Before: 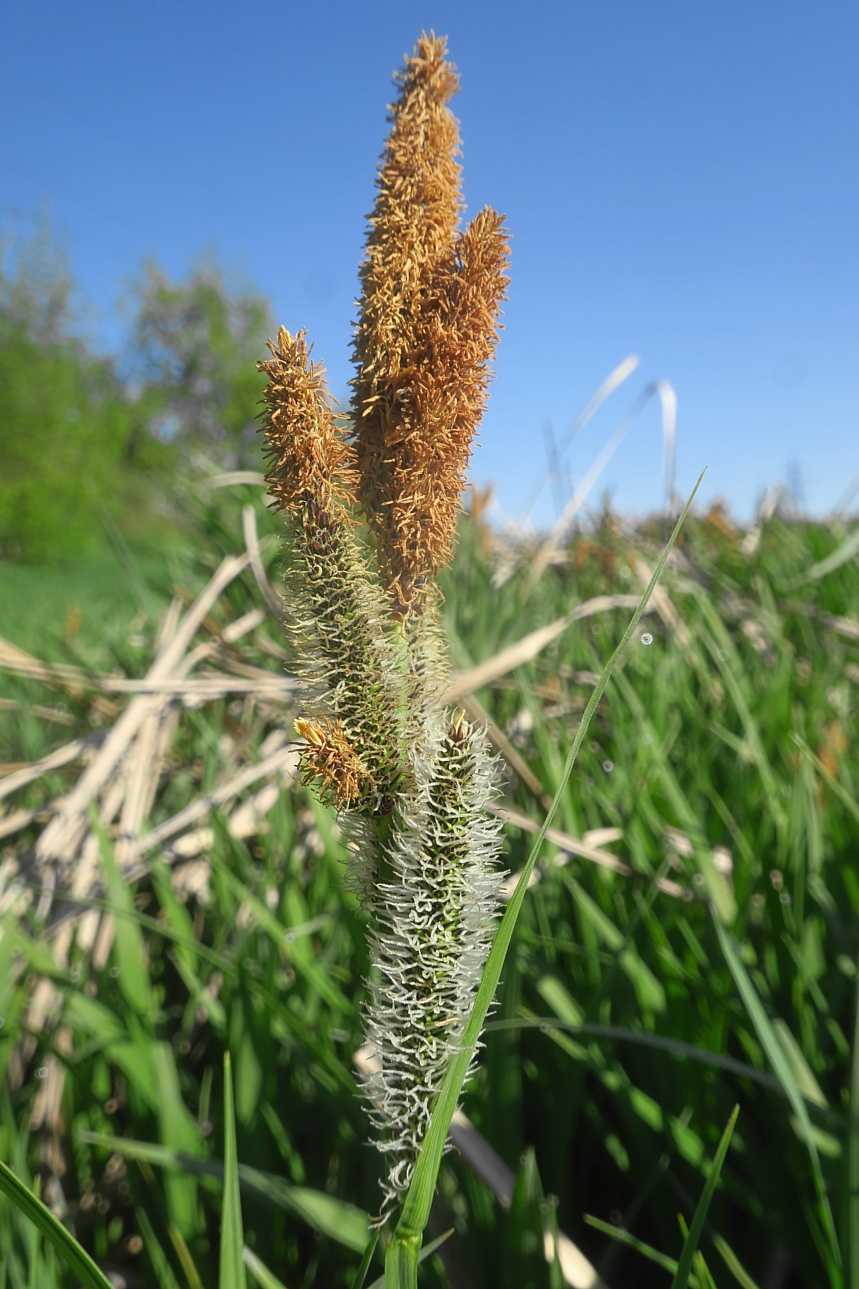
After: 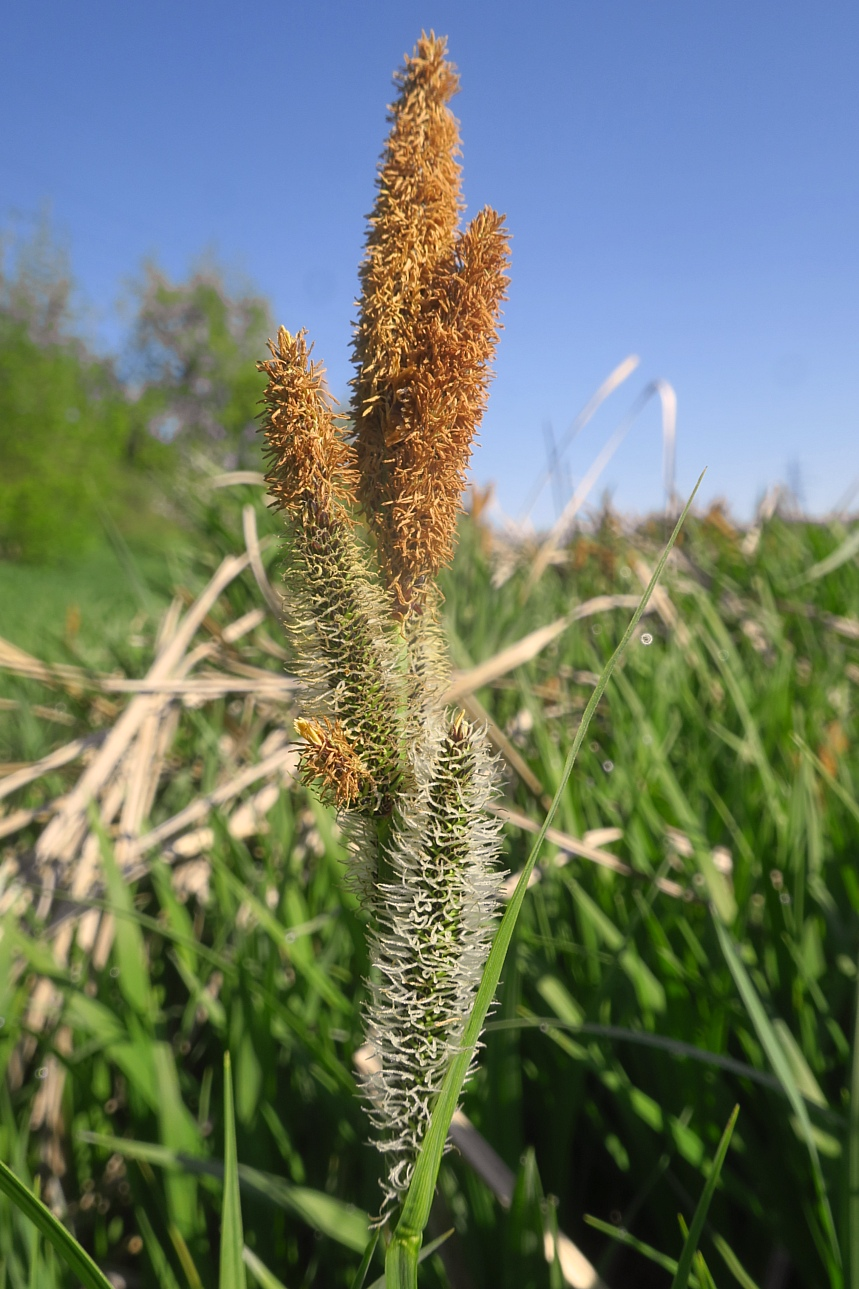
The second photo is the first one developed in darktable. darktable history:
color correction: highlights a* 5.83, highlights b* 4.83
